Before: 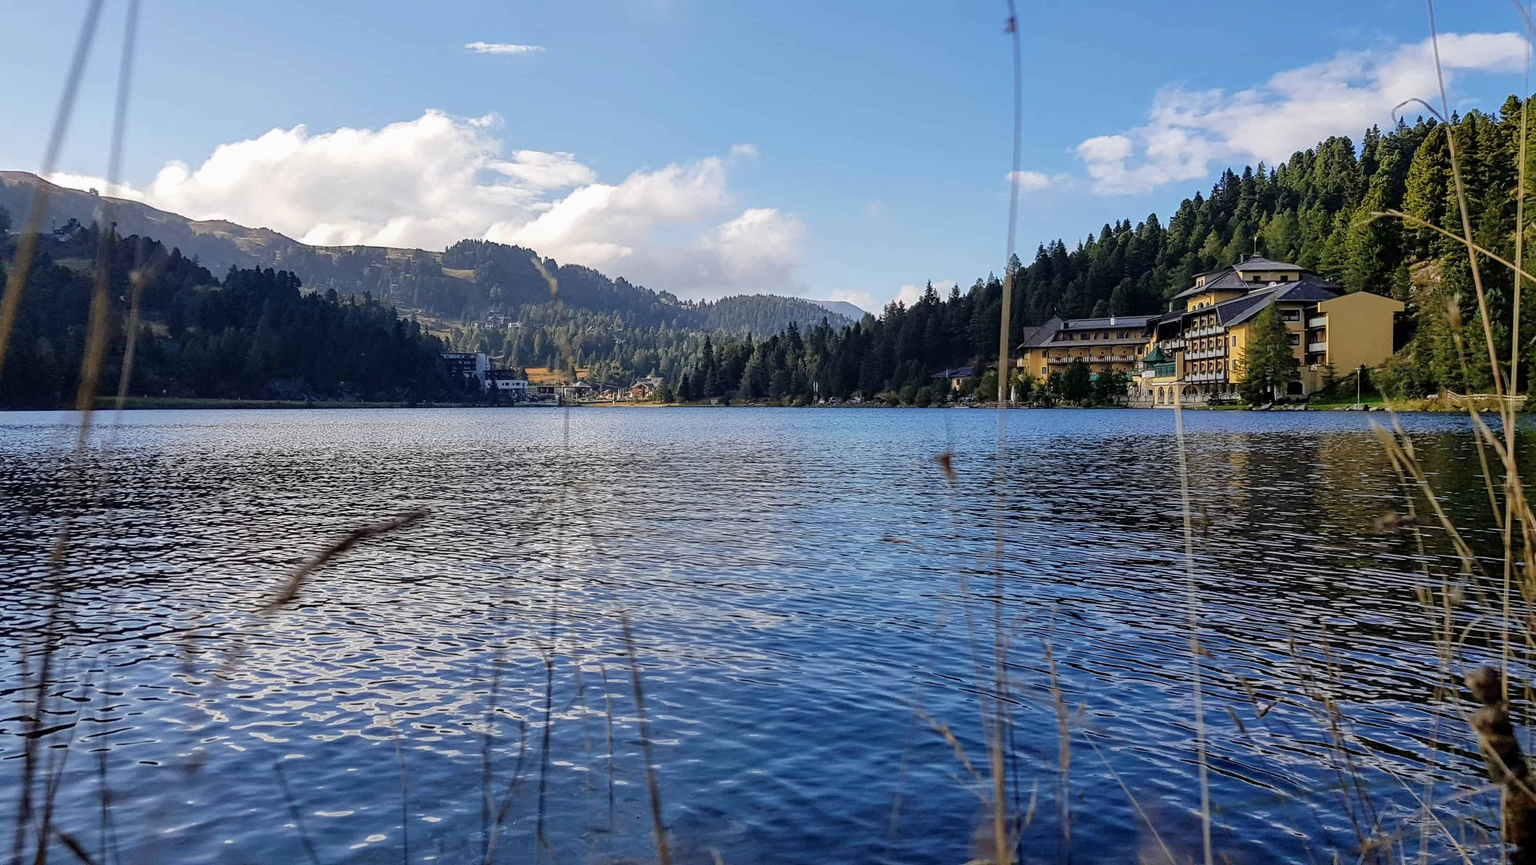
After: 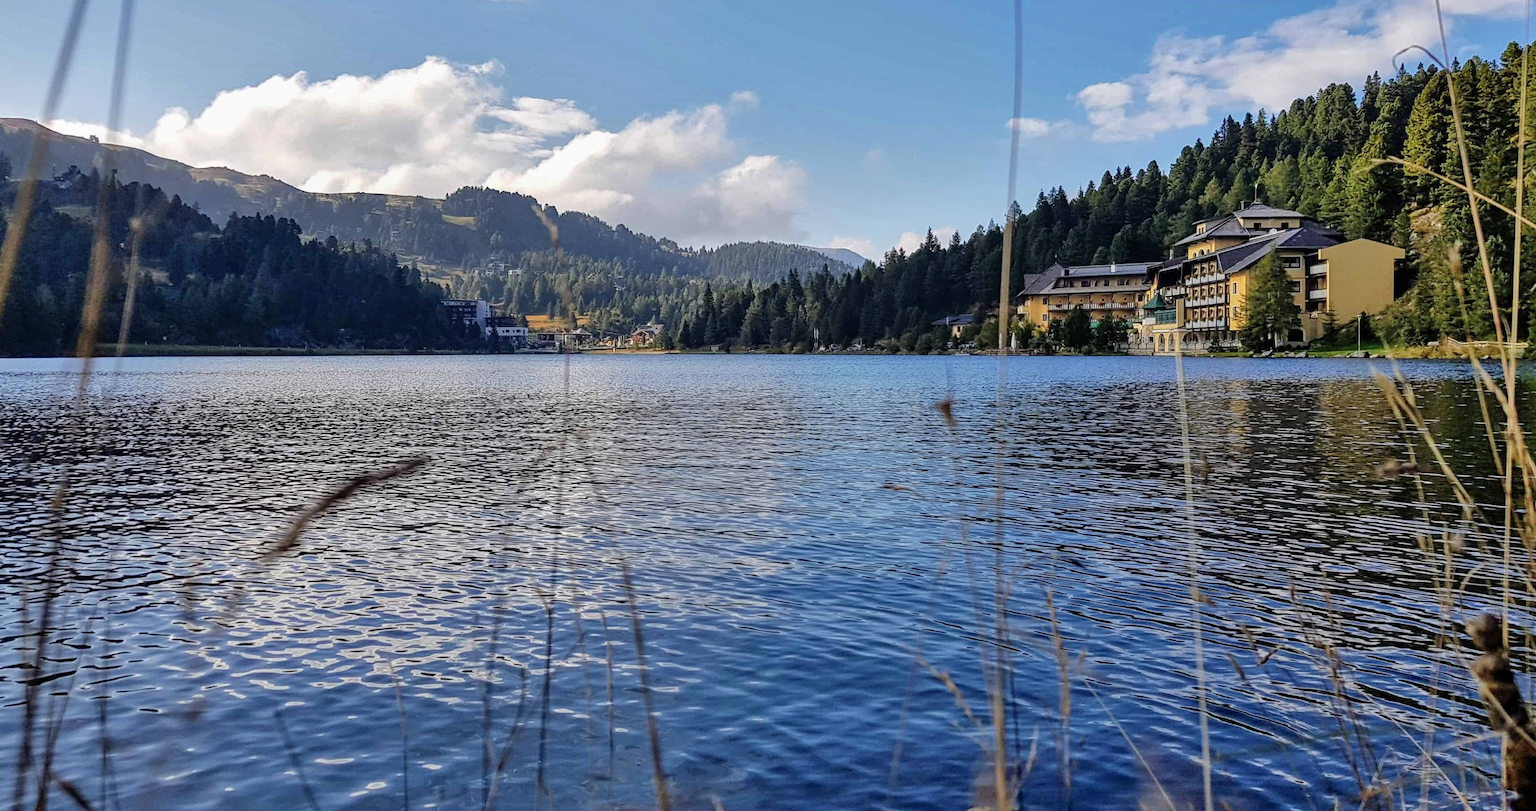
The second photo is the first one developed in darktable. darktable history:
shadows and highlights: low approximation 0.01, soften with gaussian
crop and rotate: top 6.25%
